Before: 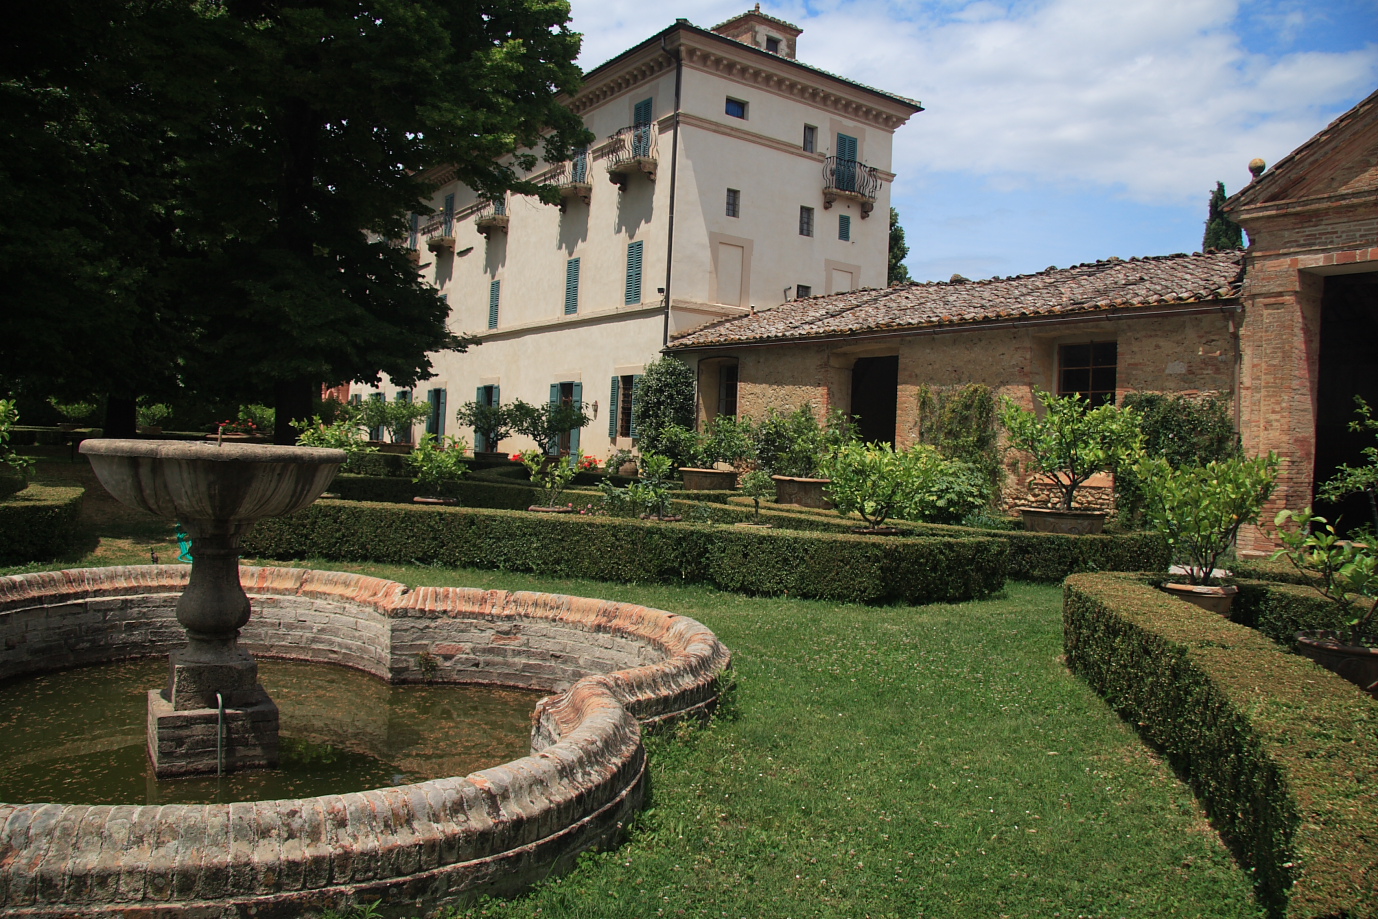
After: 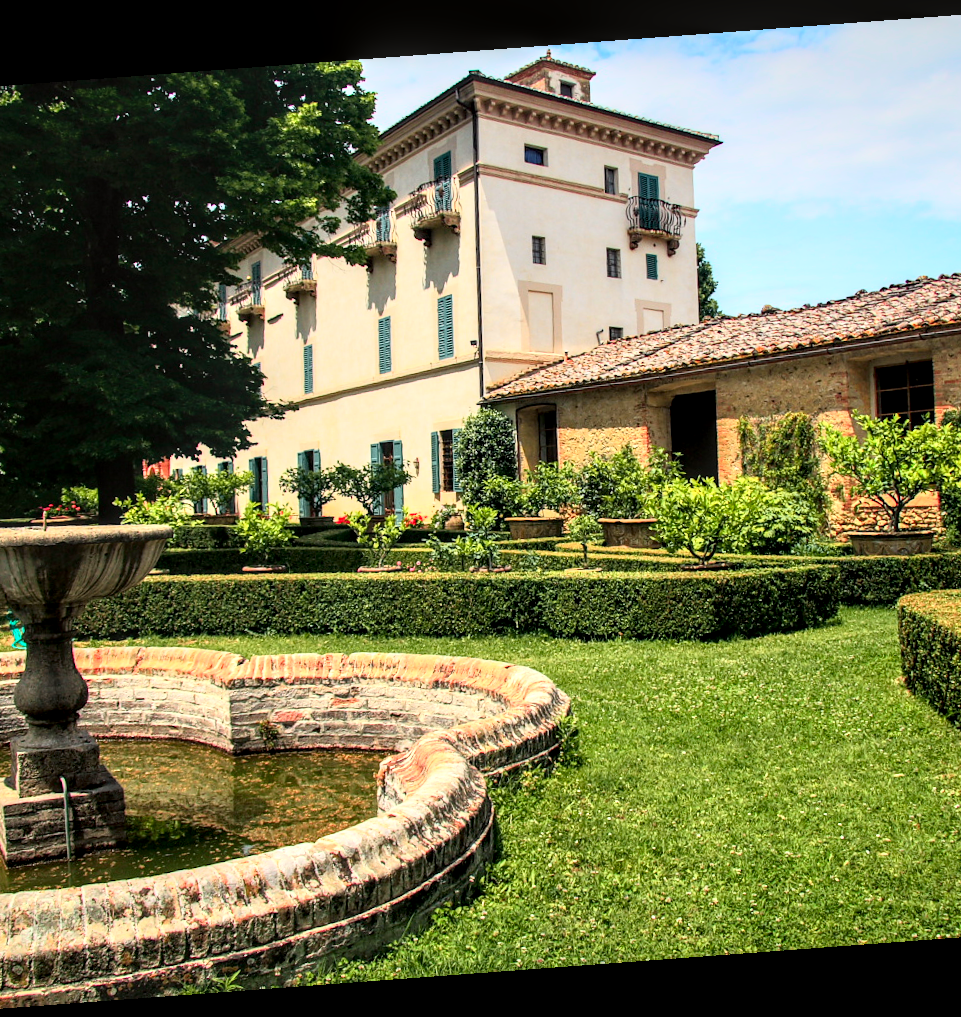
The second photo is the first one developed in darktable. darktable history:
rotate and perspective: rotation -4.25°, automatic cropping off
contrast brightness saturation: contrast 0.2, brightness 0.16, saturation 0.22
tone curve: curves: ch0 [(0, 0.005) (0.103, 0.097) (0.18, 0.22) (0.378, 0.482) (0.504, 0.631) (0.663, 0.801) (0.834, 0.914) (1, 0.971)]; ch1 [(0, 0) (0.172, 0.123) (0.324, 0.253) (0.396, 0.388) (0.478, 0.461) (0.499, 0.498) (0.522, 0.528) (0.604, 0.692) (0.704, 0.818) (1, 1)]; ch2 [(0, 0) (0.411, 0.424) (0.496, 0.5) (0.515, 0.519) (0.555, 0.585) (0.628, 0.703) (1, 1)], color space Lab, independent channels, preserve colors none
crop and rotate: left 14.385%, right 18.948%
local contrast: detail 160%
